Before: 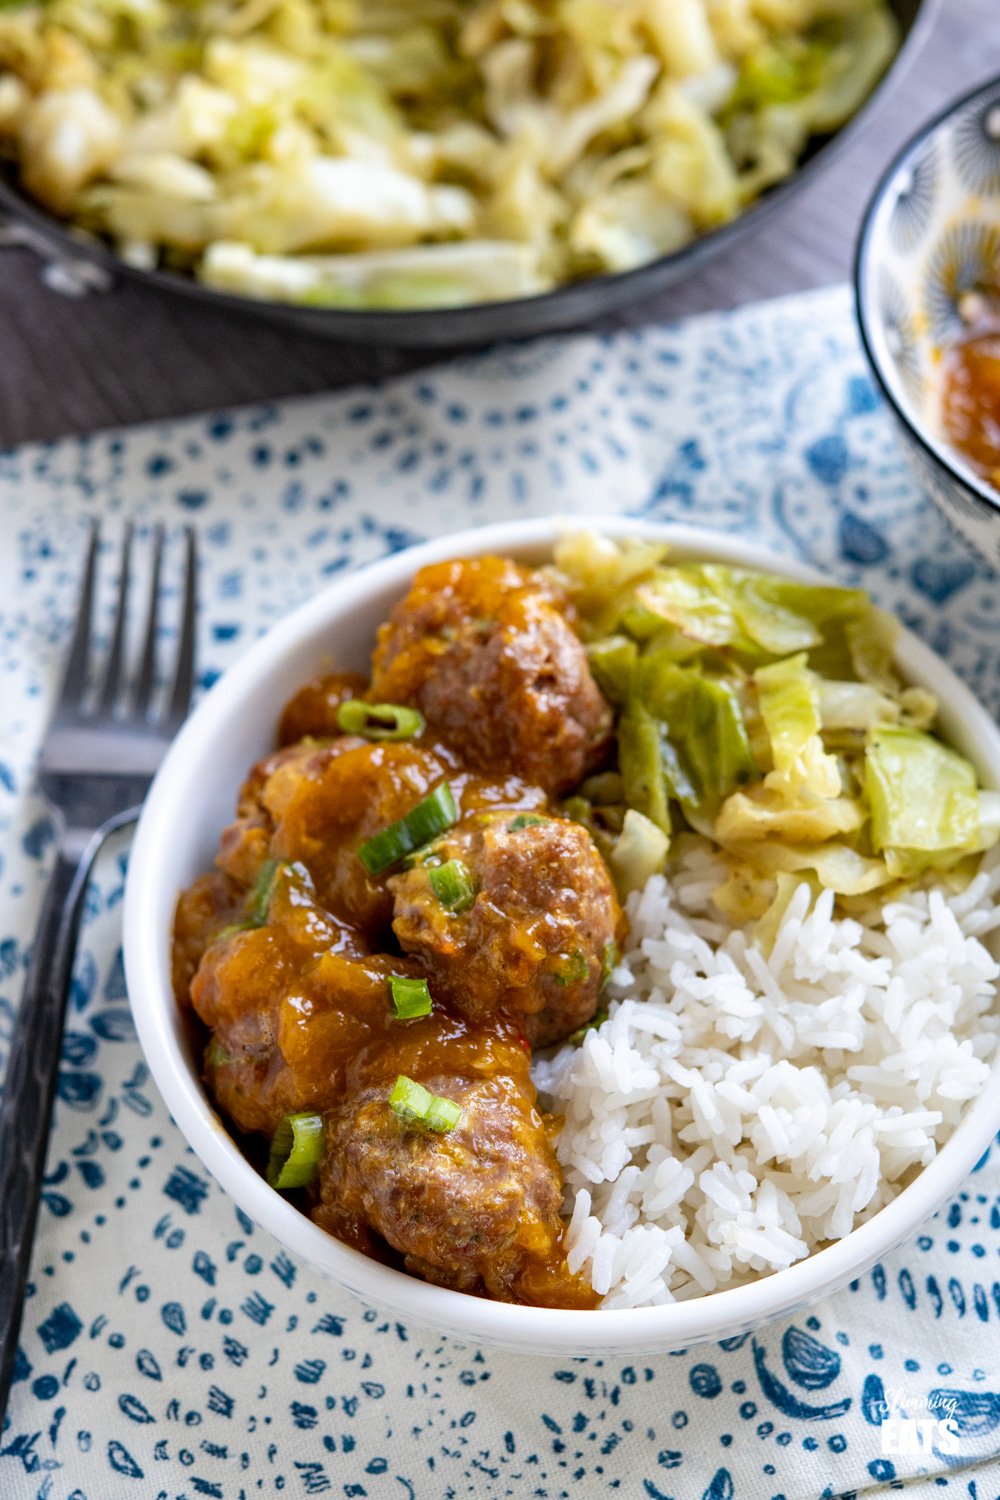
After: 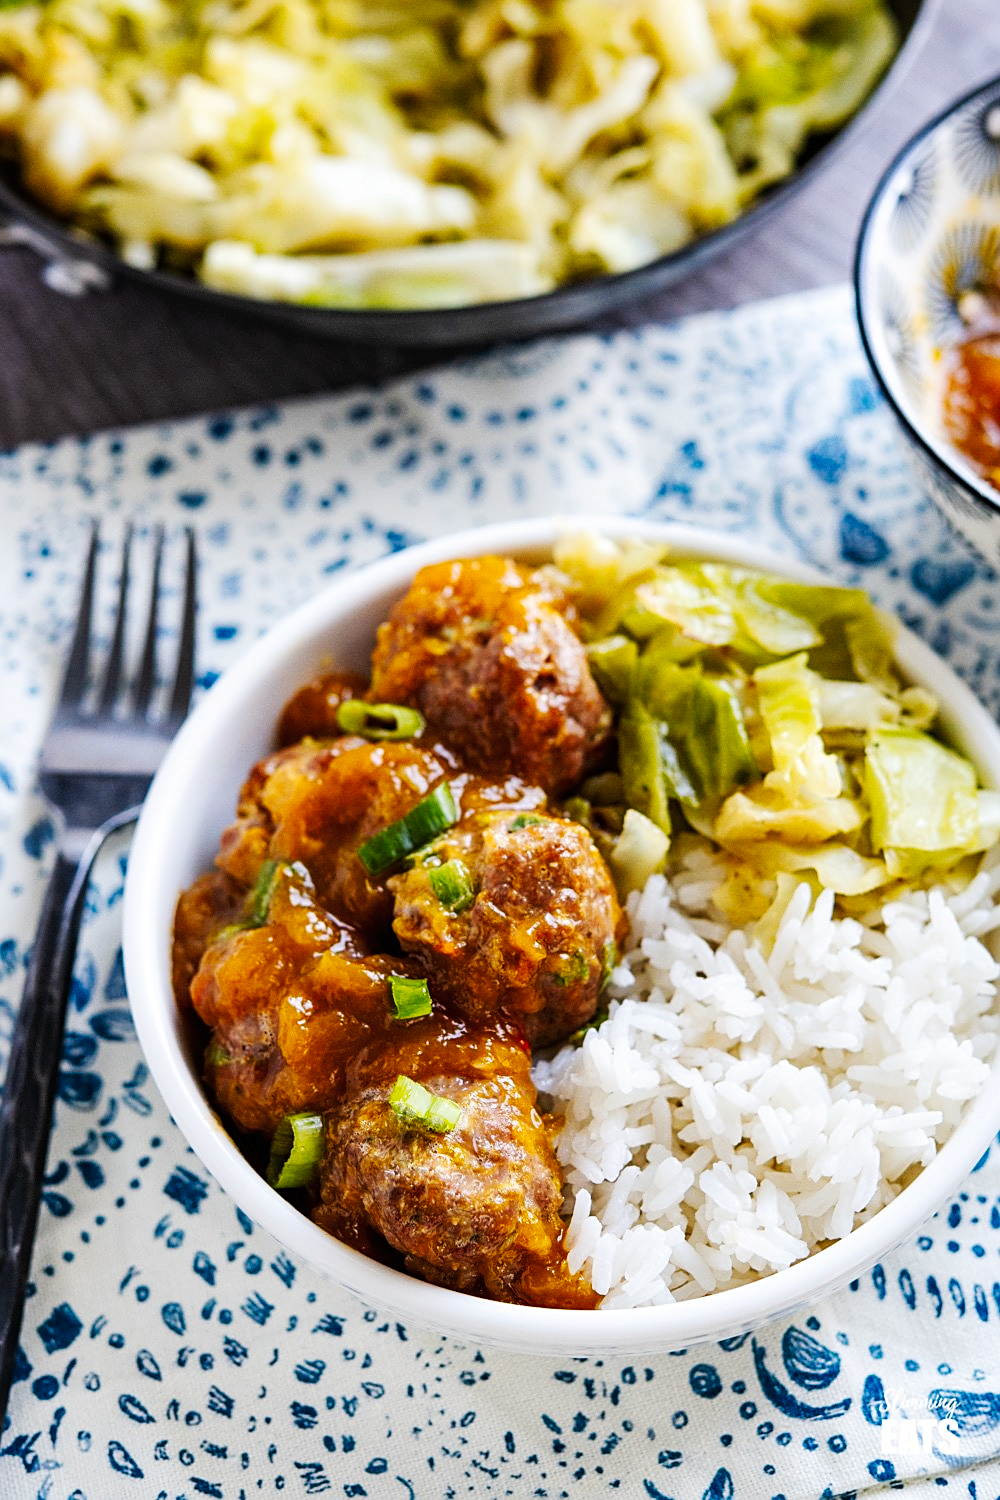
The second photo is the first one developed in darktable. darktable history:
tone curve: curves: ch0 [(0, 0) (0.003, 0.008) (0.011, 0.011) (0.025, 0.018) (0.044, 0.028) (0.069, 0.039) (0.1, 0.056) (0.136, 0.081) (0.177, 0.118) (0.224, 0.164) (0.277, 0.223) (0.335, 0.3) (0.399, 0.399) (0.468, 0.51) (0.543, 0.618) (0.623, 0.71) (0.709, 0.79) (0.801, 0.865) (0.898, 0.93) (1, 1)], preserve colors none
sharpen: on, module defaults
